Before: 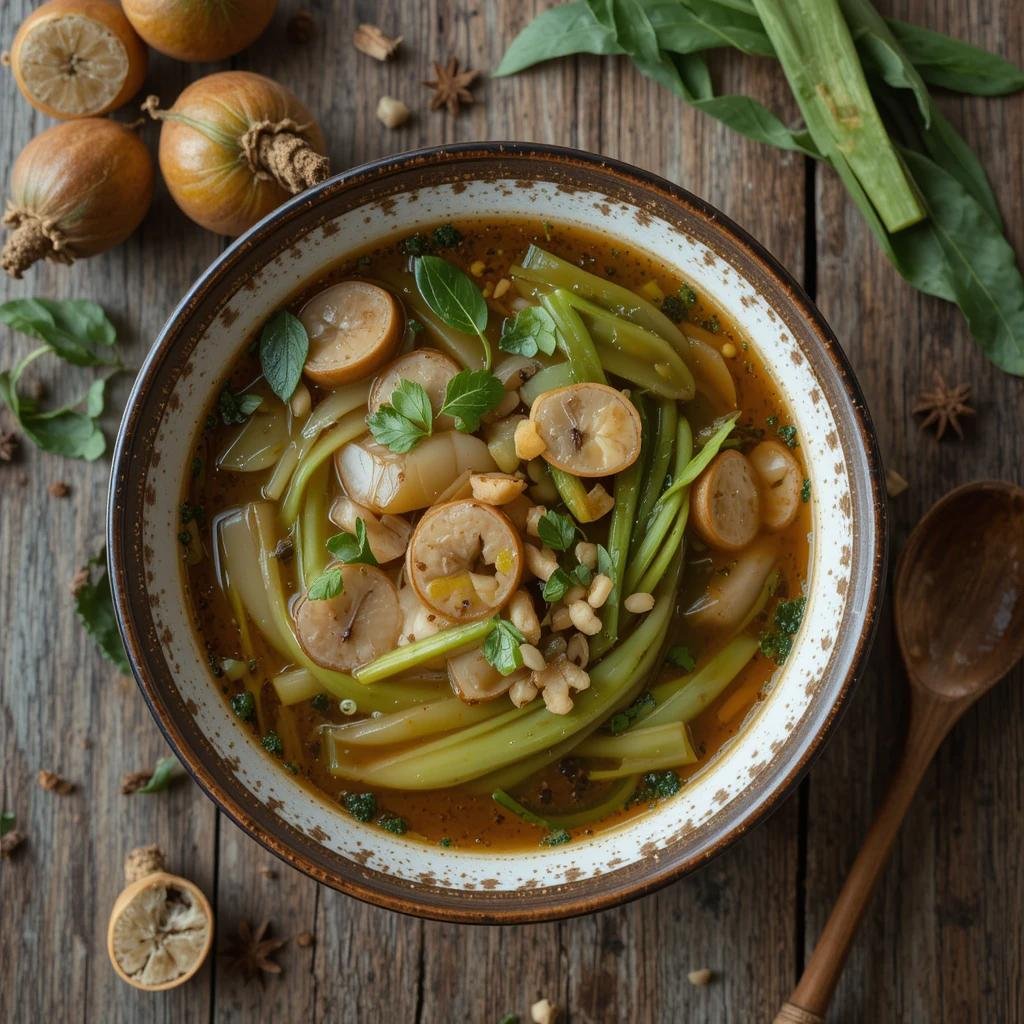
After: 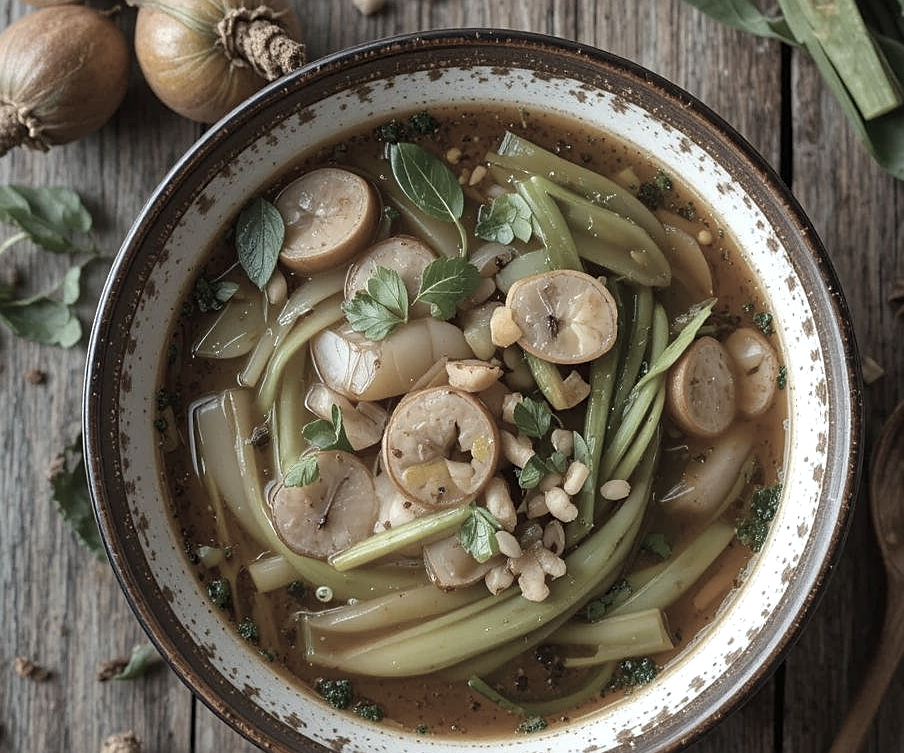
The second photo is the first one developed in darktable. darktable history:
color correction: highlights b* -0.017, saturation 0.47
sharpen: on, module defaults
exposure: black level correction 0, exposure 0.301 EV, compensate exposure bias true, compensate highlight preservation false
crop and rotate: left 2.413%, top 11.039%, right 9.288%, bottom 15.4%
